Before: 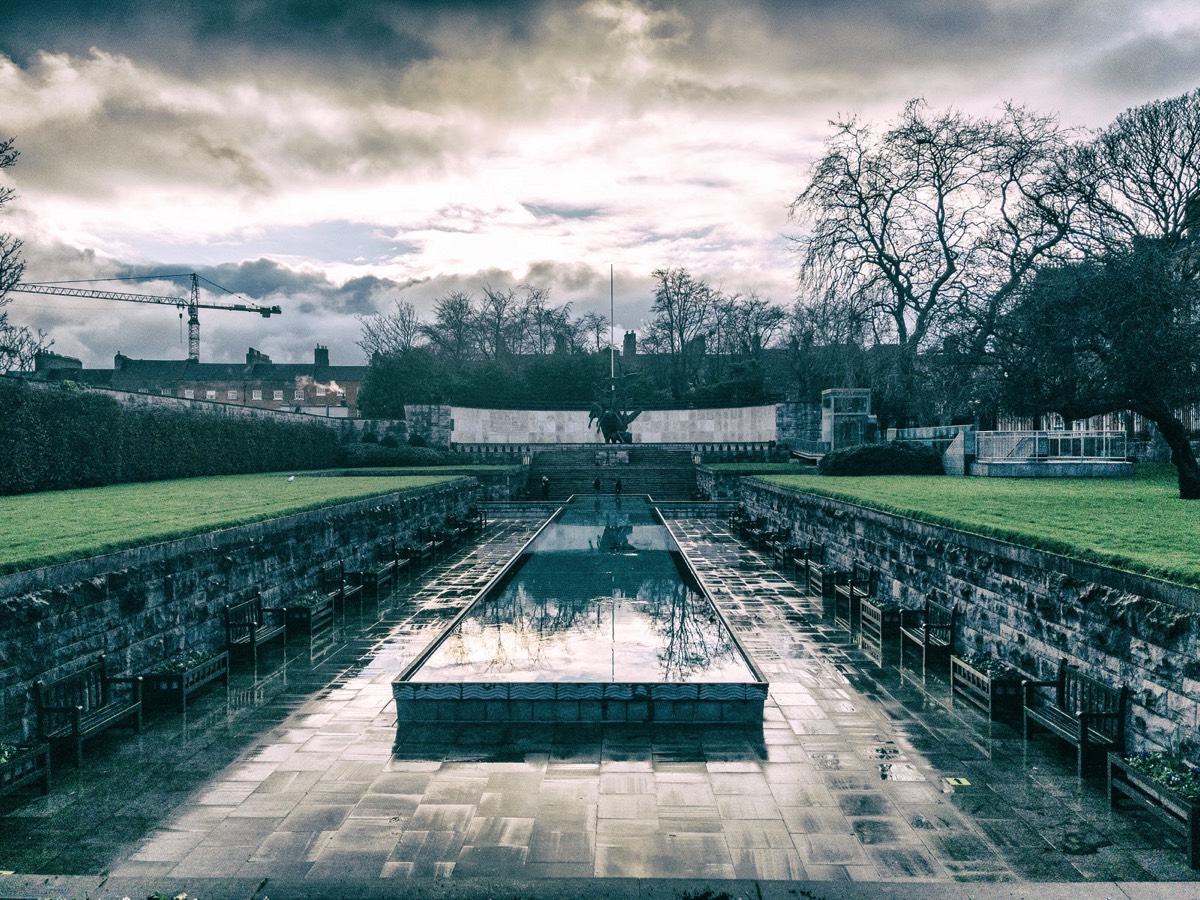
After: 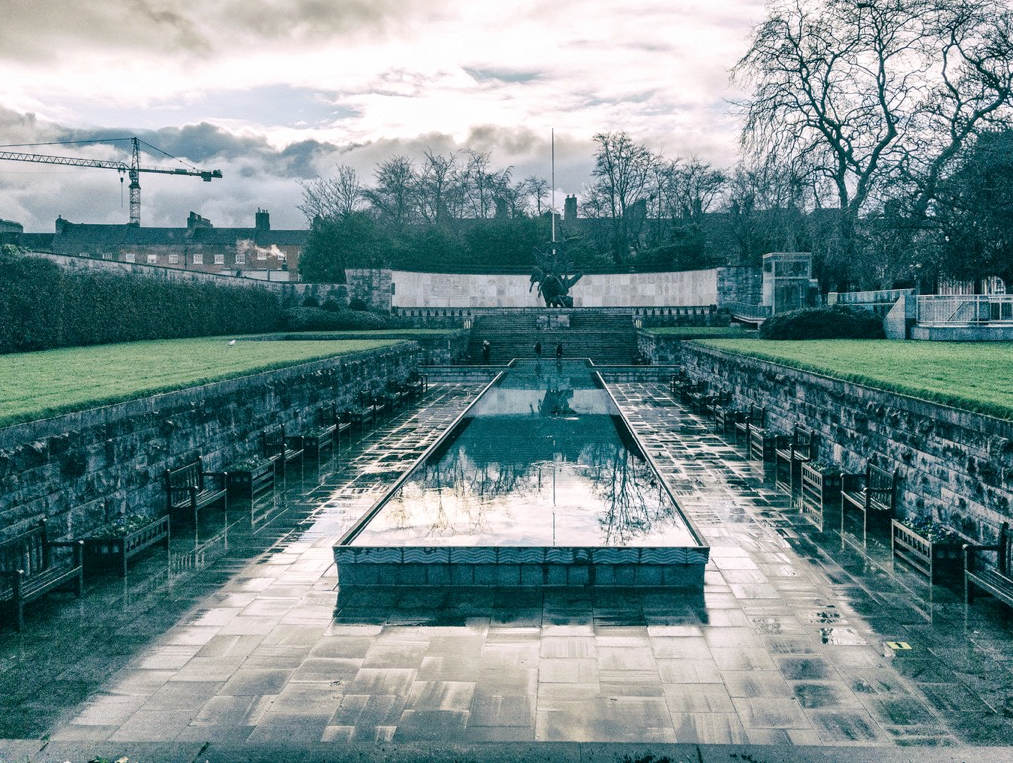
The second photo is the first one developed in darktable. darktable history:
crop and rotate: left 4.919%, top 15.135%, right 10.638%
